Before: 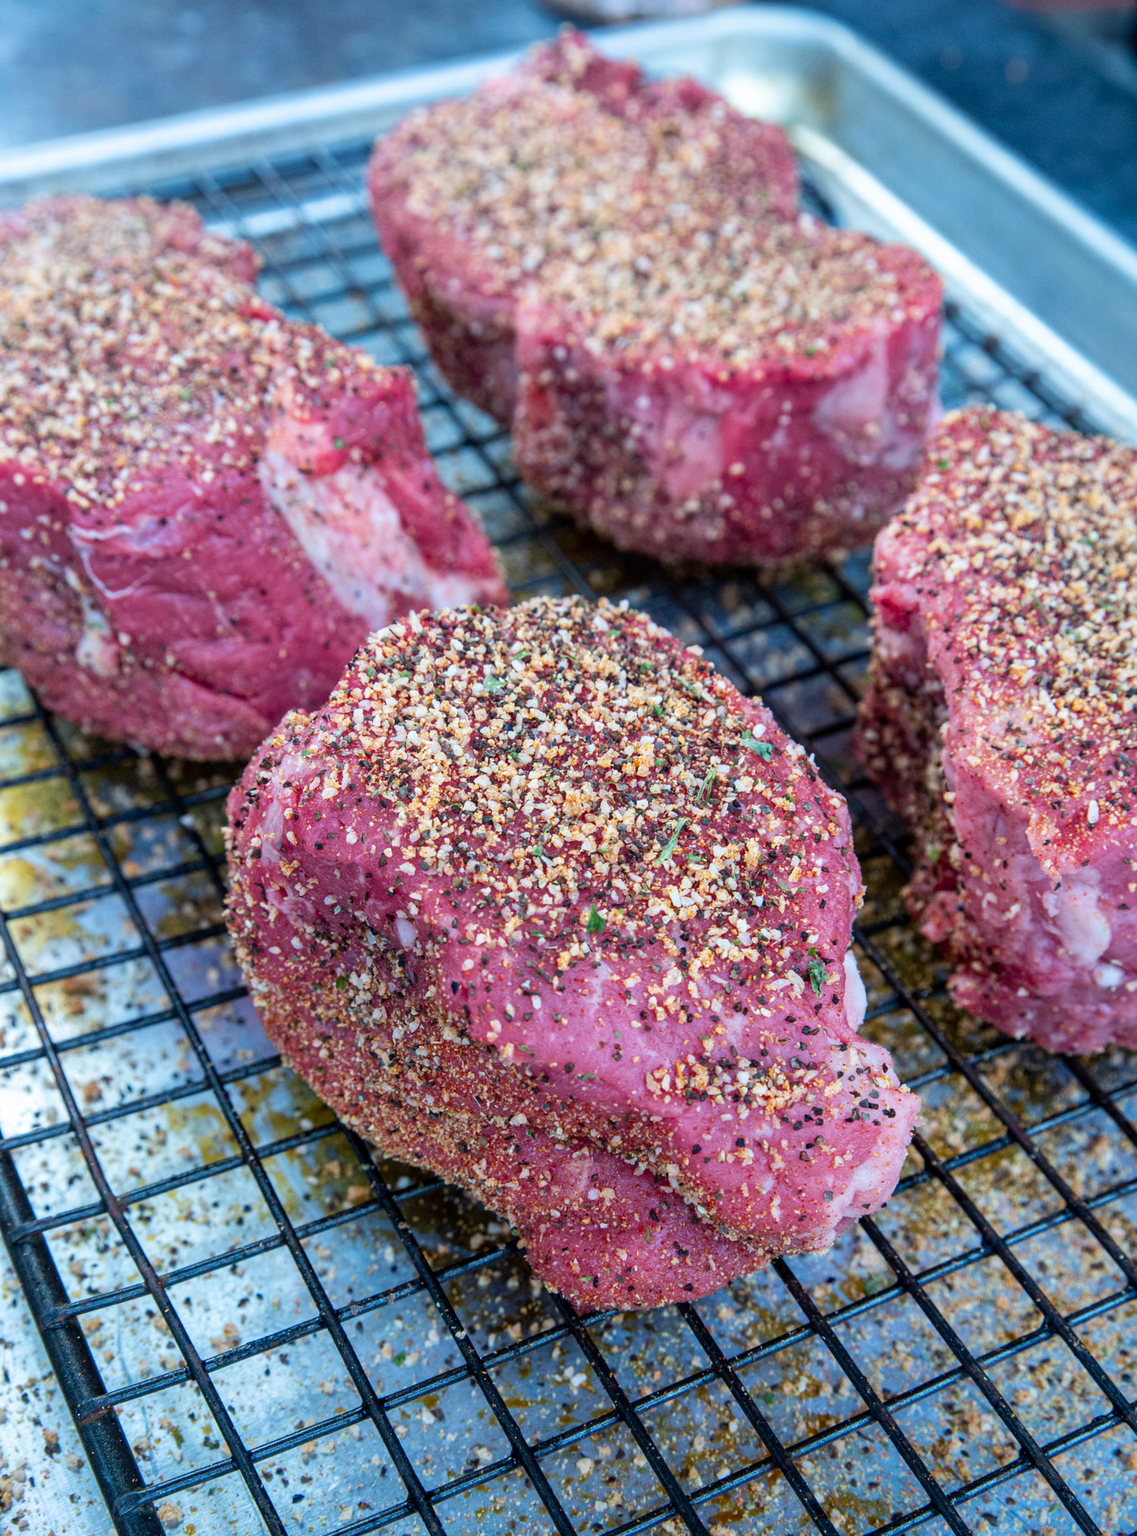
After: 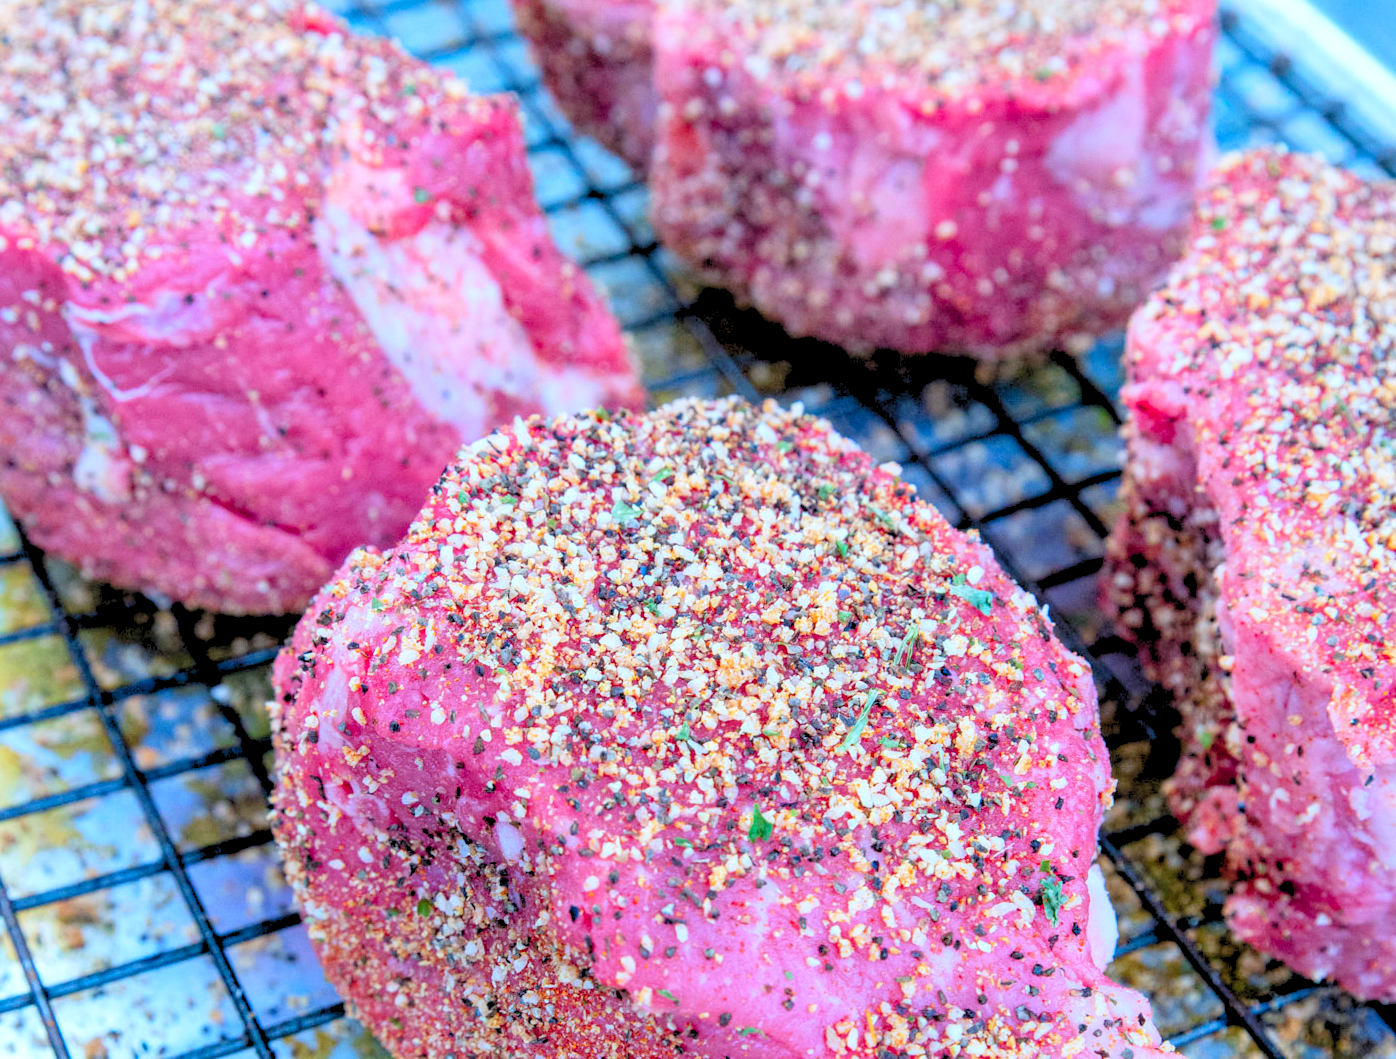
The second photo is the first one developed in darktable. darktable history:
color calibration: x 0.37, y 0.382, temperature 4313.32 K
crop: left 1.744%, top 19.225%, right 5.069%, bottom 28.357%
levels: levels [0.072, 0.414, 0.976]
